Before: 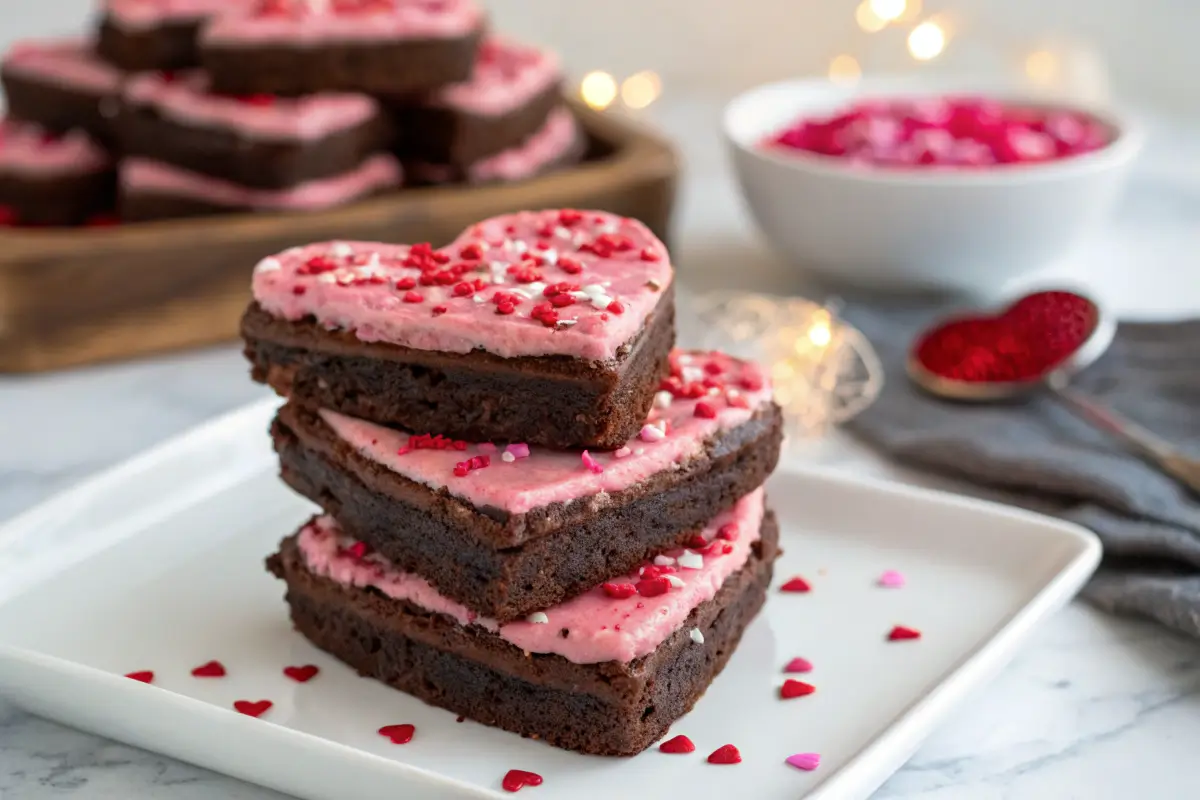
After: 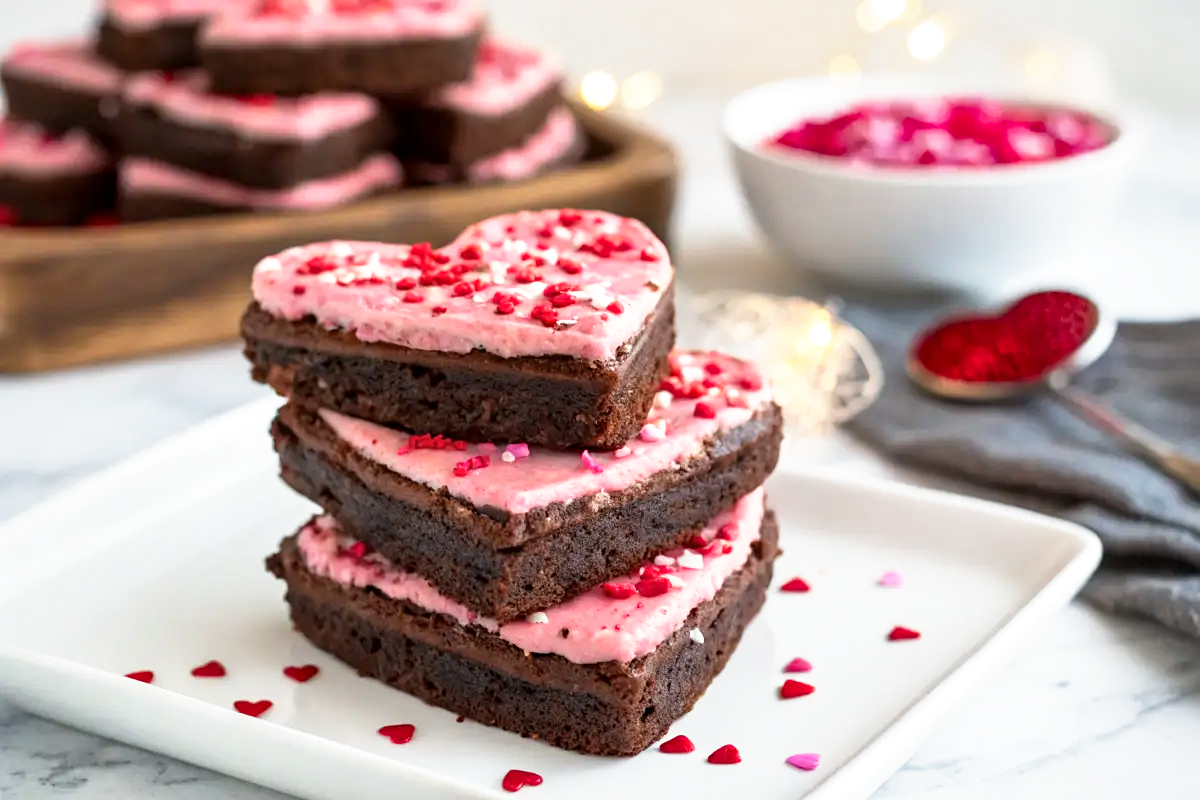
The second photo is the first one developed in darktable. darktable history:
base curve: curves: ch0 [(0, 0) (0.557, 0.834) (1, 1)], preserve colors none
sharpen: amount 0.205
local contrast: mode bilateral grid, contrast 21, coarseness 51, detail 119%, midtone range 0.2
shadows and highlights: radius 127.03, shadows 30.43, highlights -30.71, low approximation 0.01, soften with gaussian
